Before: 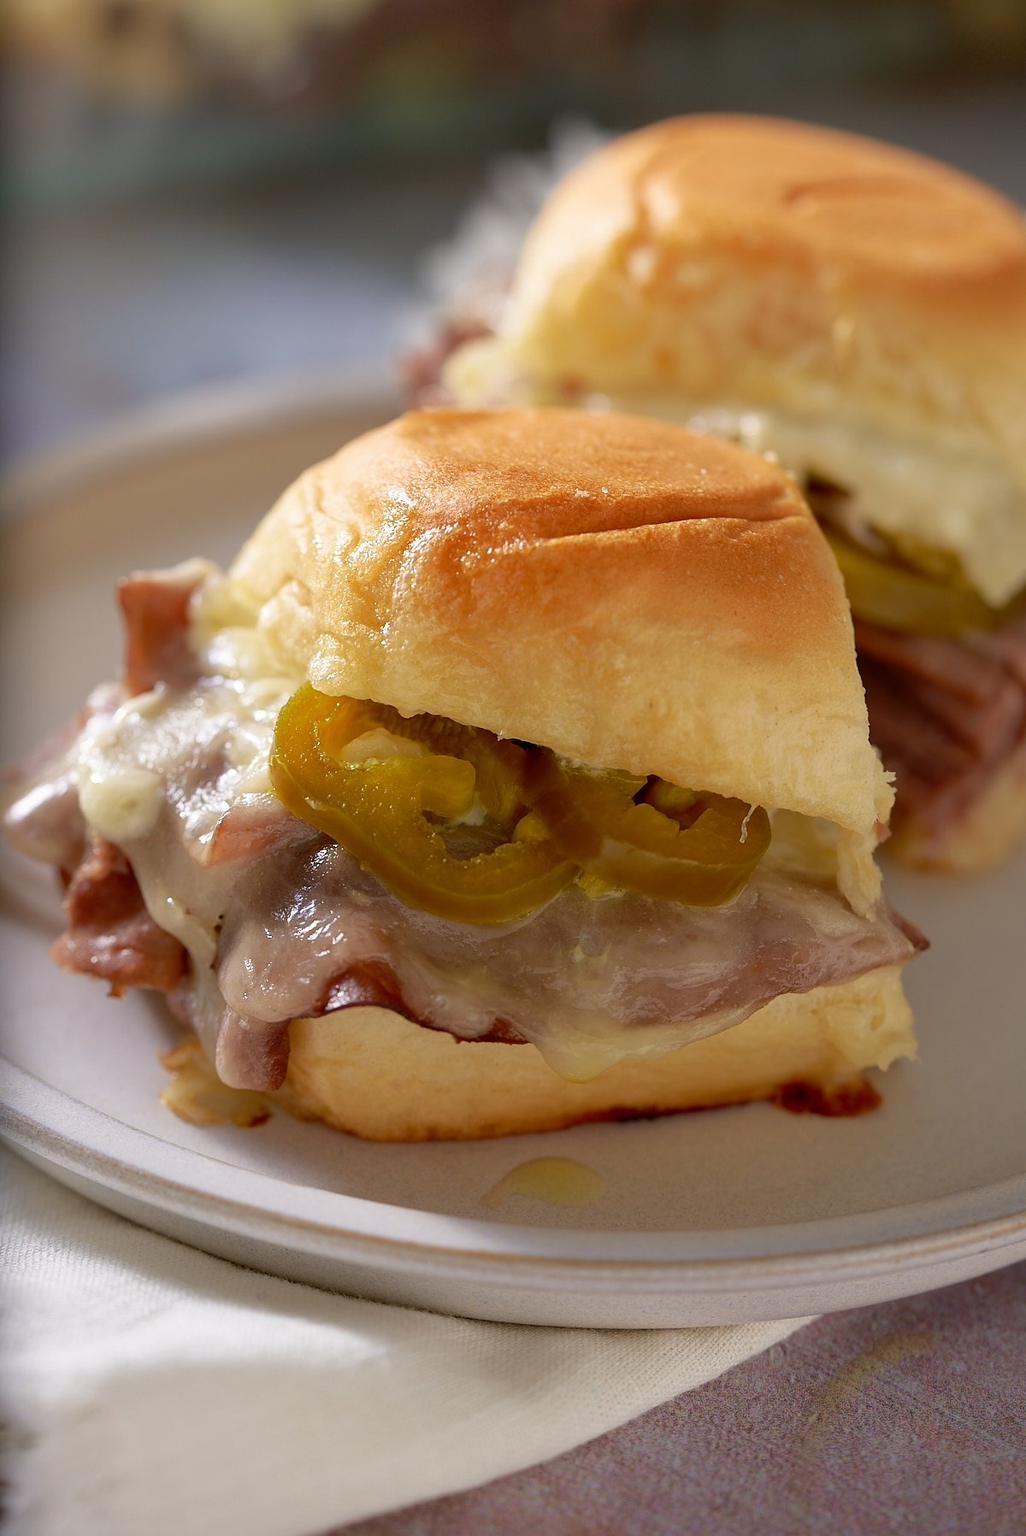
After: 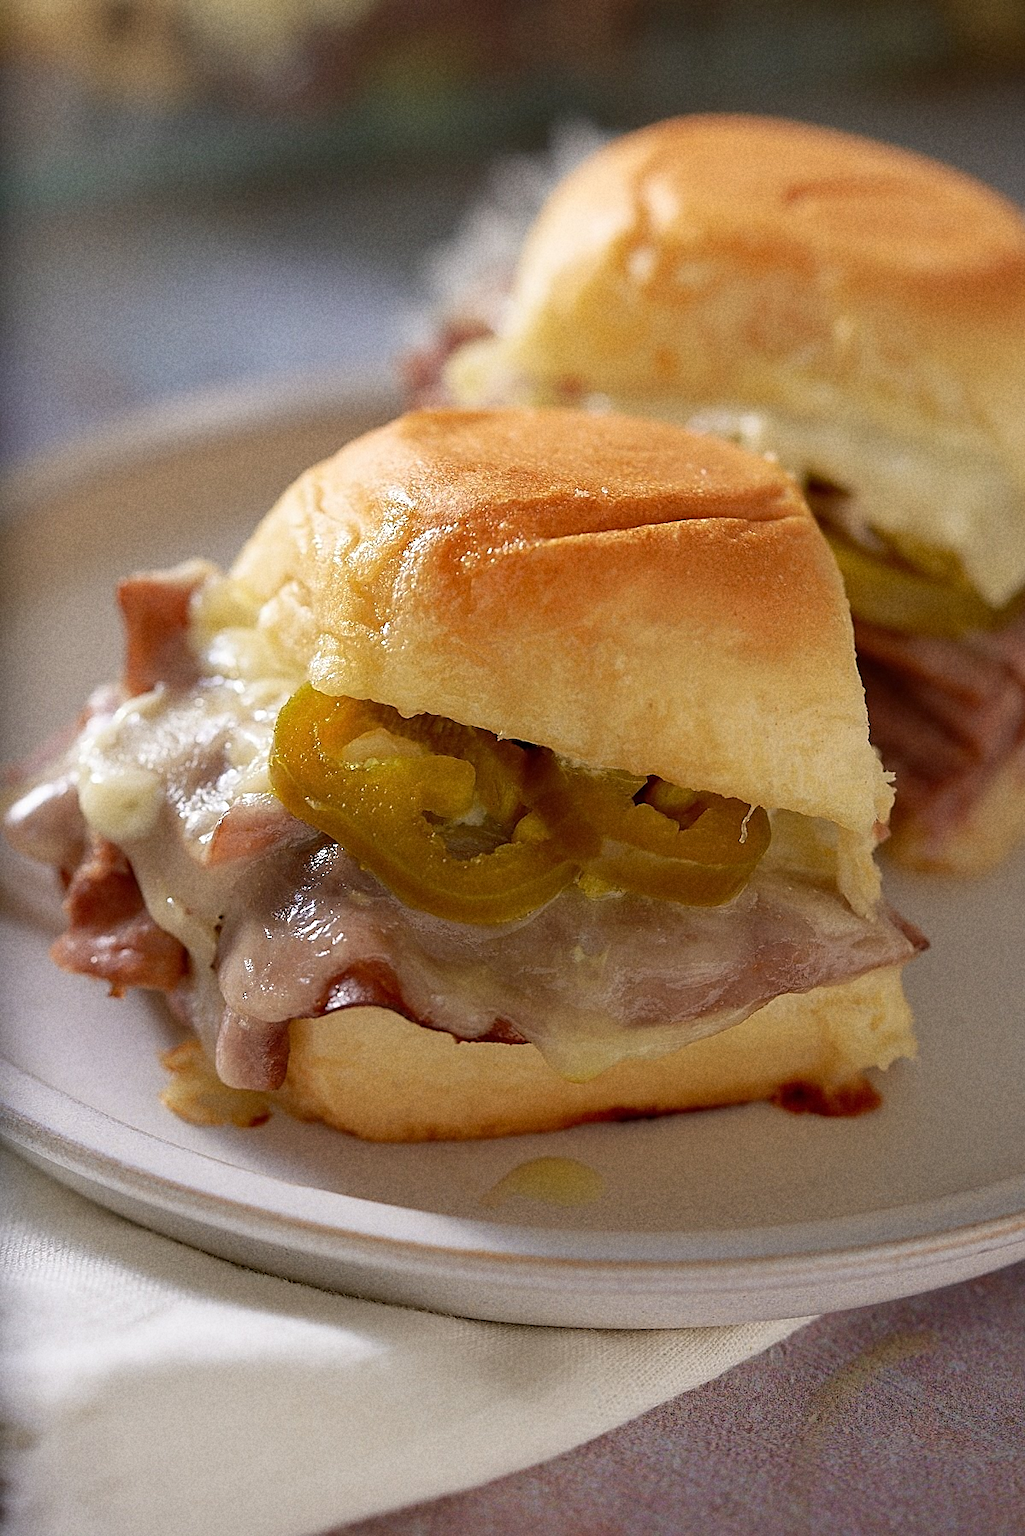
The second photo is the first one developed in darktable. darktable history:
grain: coarseness 22.88 ISO
sharpen: on, module defaults
